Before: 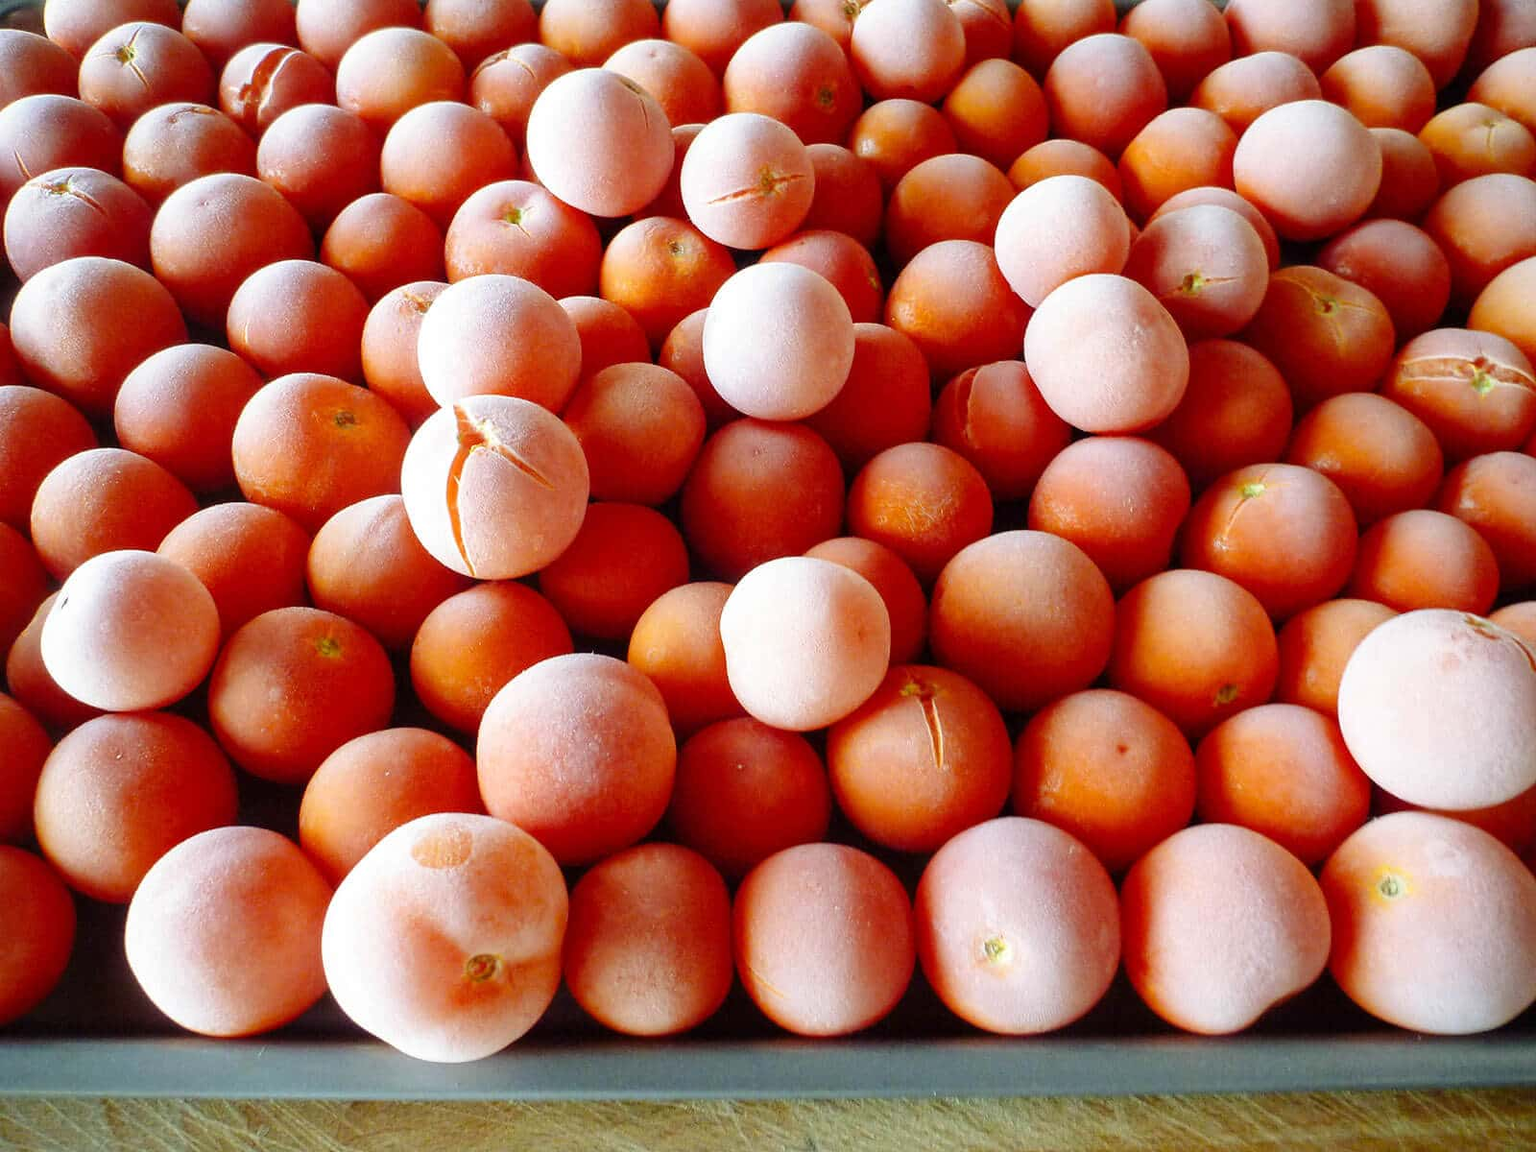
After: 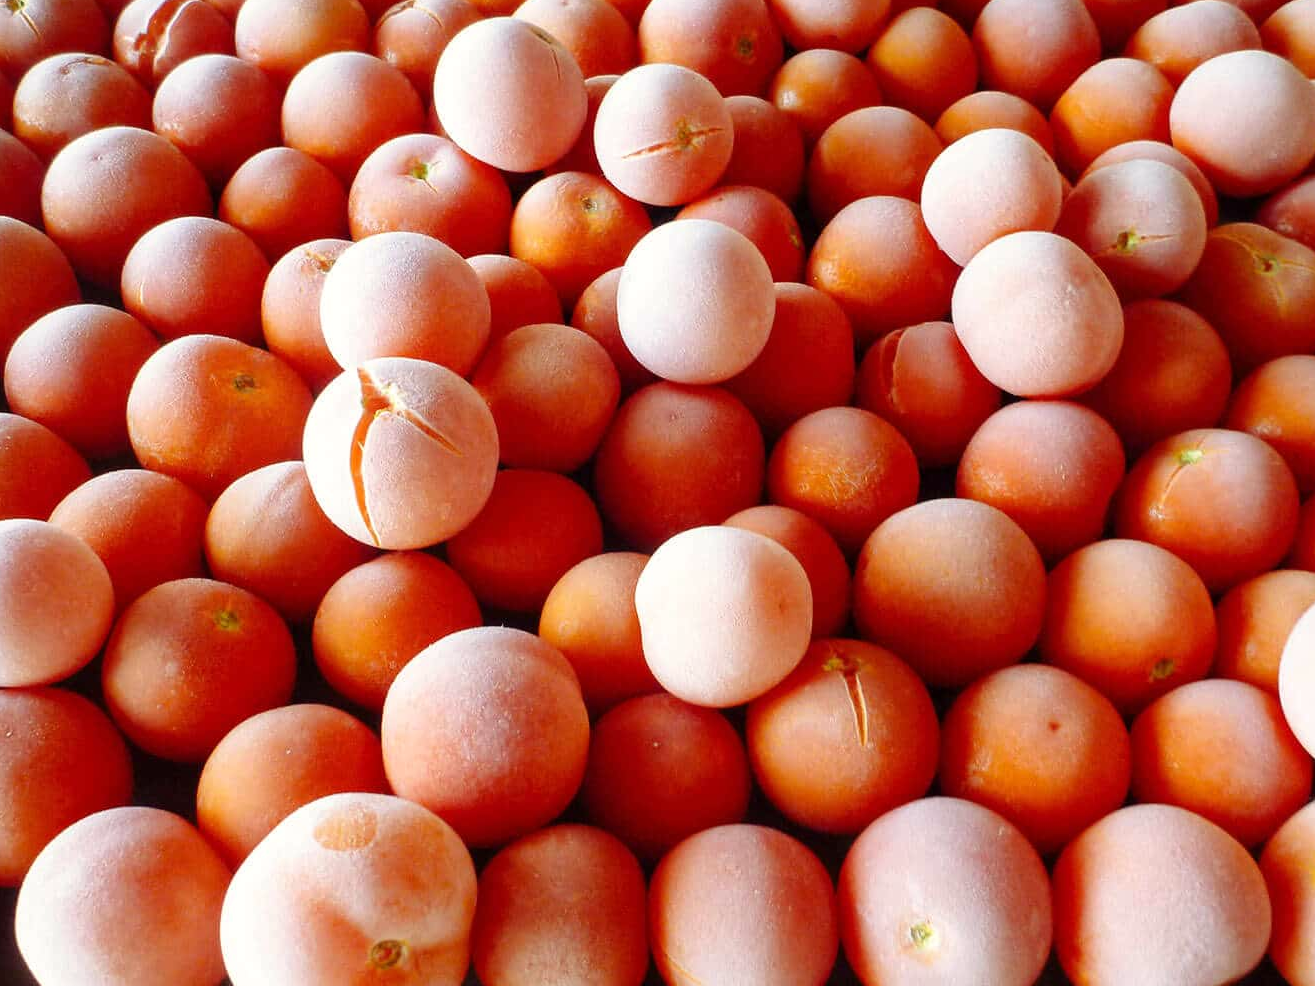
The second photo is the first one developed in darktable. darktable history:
white balance: red 1.009, blue 0.985
crop and rotate: left 7.196%, top 4.574%, right 10.605%, bottom 13.178%
